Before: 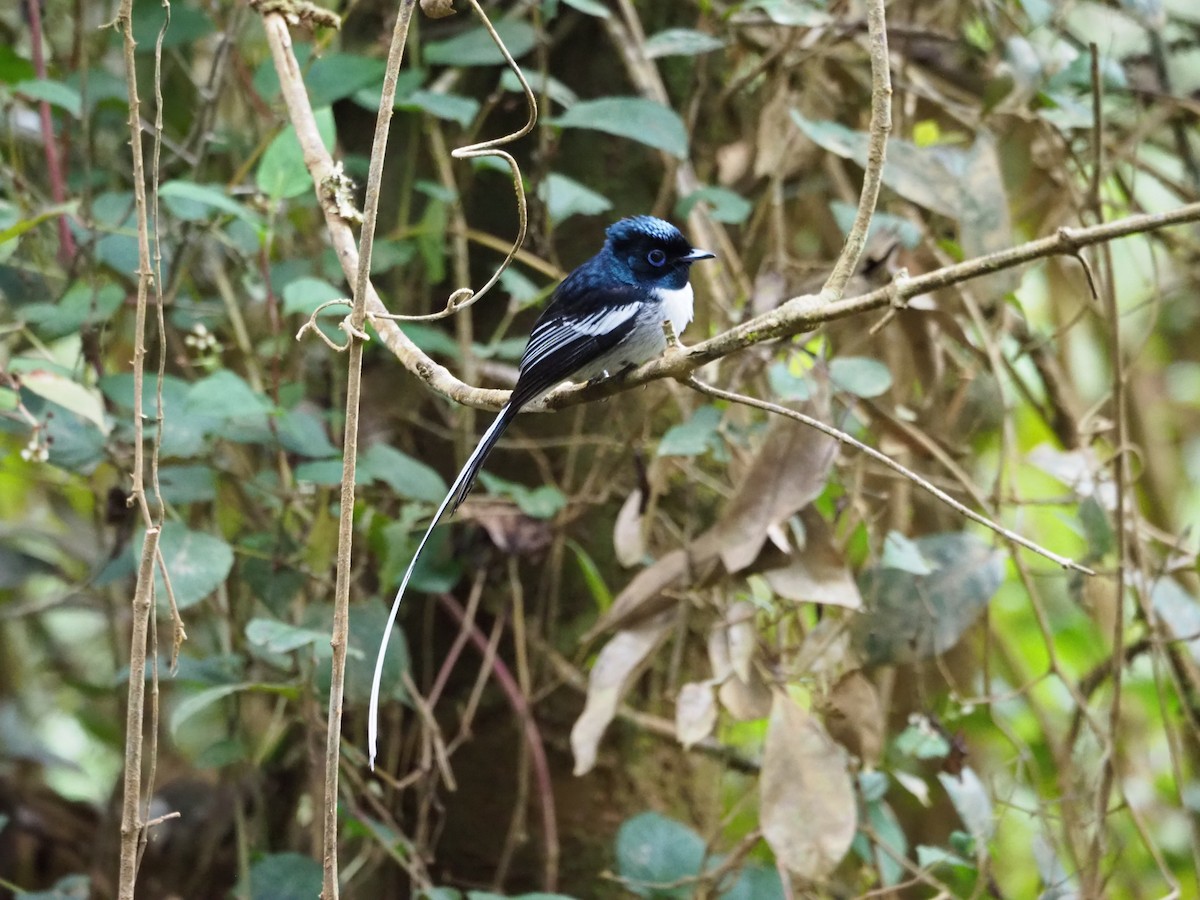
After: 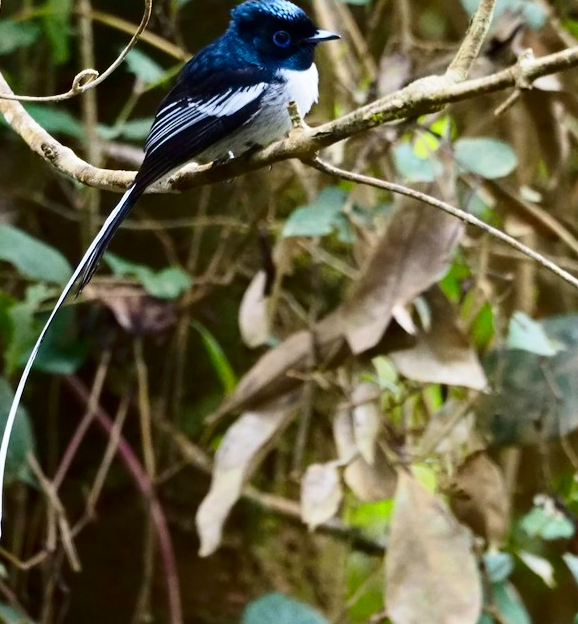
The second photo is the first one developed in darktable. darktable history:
crop: left 31.32%, top 24.353%, right 20.431%, bottom 6.307%
contrast brightness saturation: contrast 0.193, brightness -0.106, saturation 0.205
